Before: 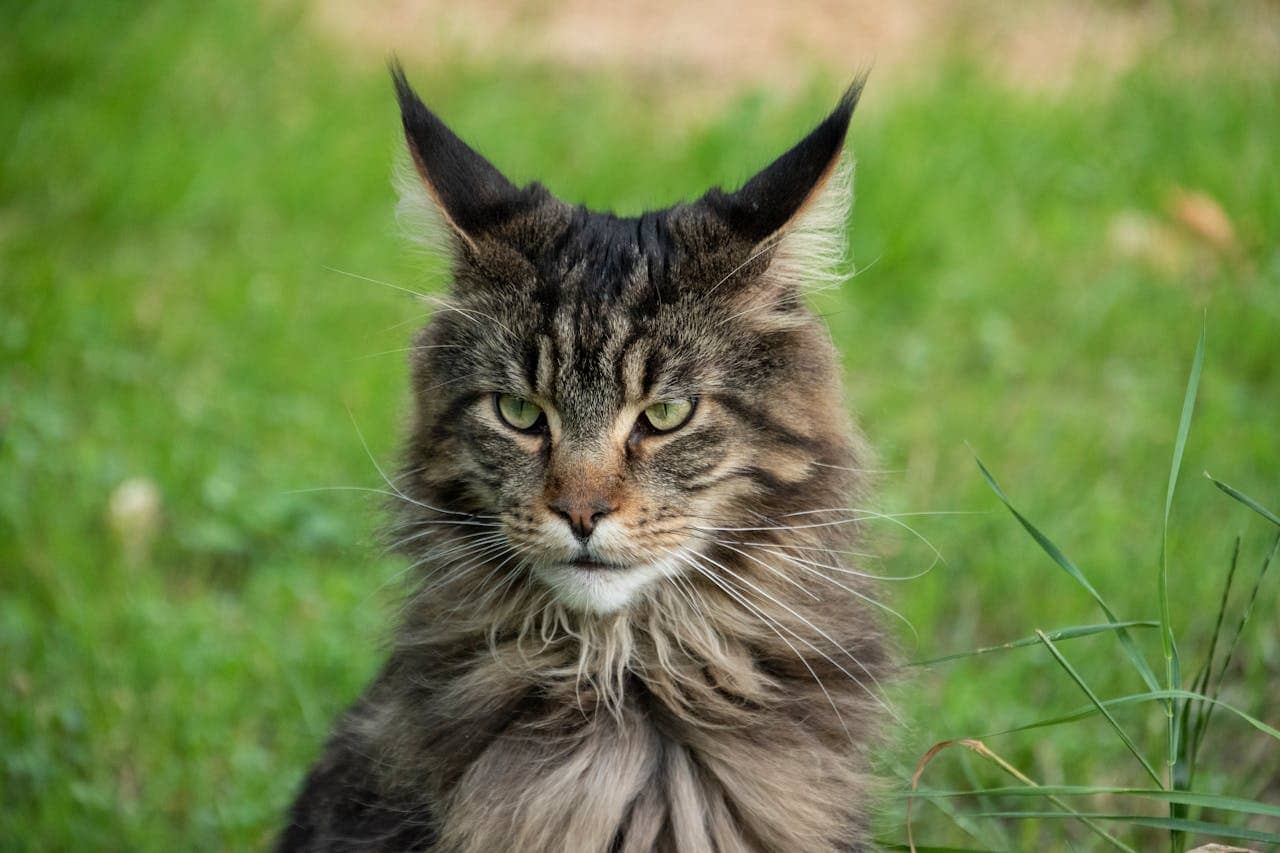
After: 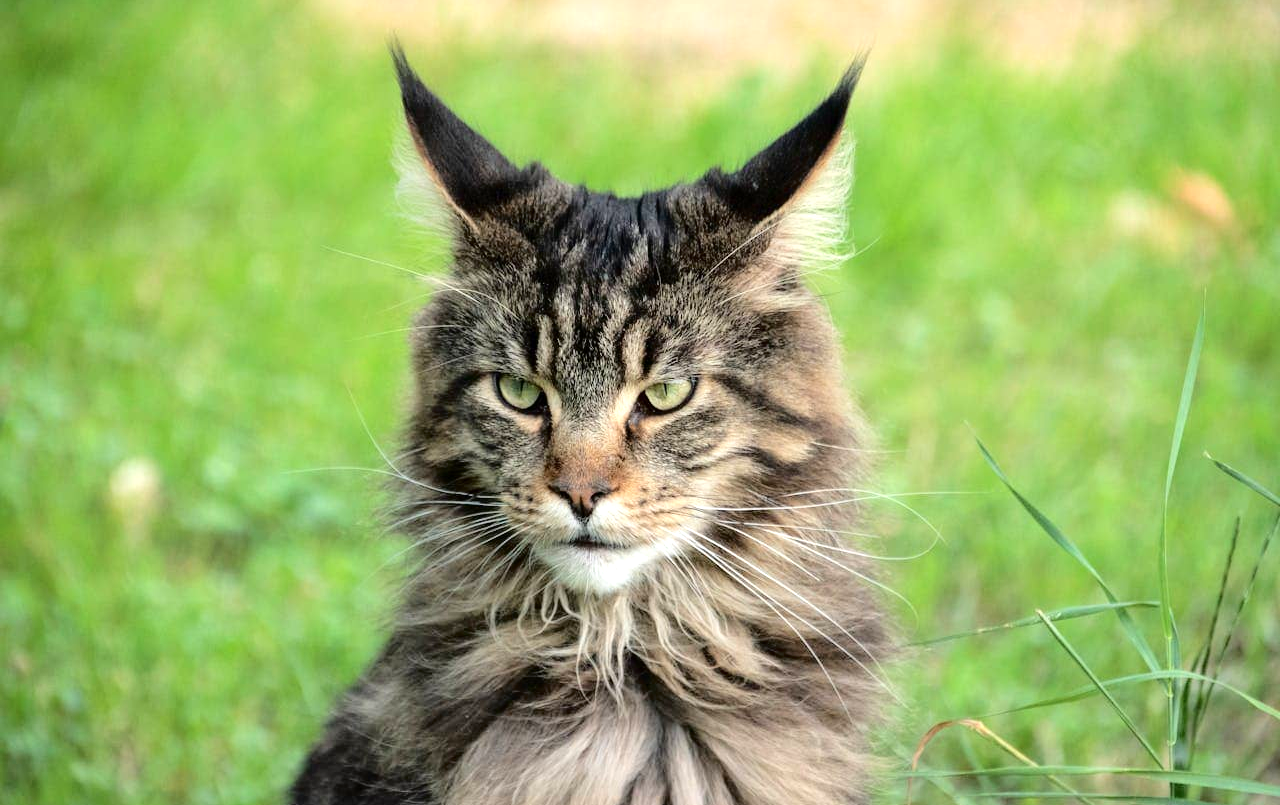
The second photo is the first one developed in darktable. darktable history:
crop and rotate: top 2.367%, bottom 3.238%
exposure: black level correction 0, exposure 0.695 EV, compensate highlight preservation false
tone curve: curves: ch0 [(0, 0) (0.003, 0.001) (0.011, 0.004) (0.025, 0.013) (0.044, 0.022) (0.069, 0.035) (0.1, 0.053) (0.136, 0.088) (0.177, 0.149) (0.224, 0.213) (0.277, 0.293) (0.335, 0.381) (0.399, 0.463) (0.468, 0.546) (0.543, 0.616) (0.623, 0.693) (0.709, 0.766) (0.801, 0.843) (0.898, 0.921) (1, 1)], color space Lab, independent channels, preserve colors none
